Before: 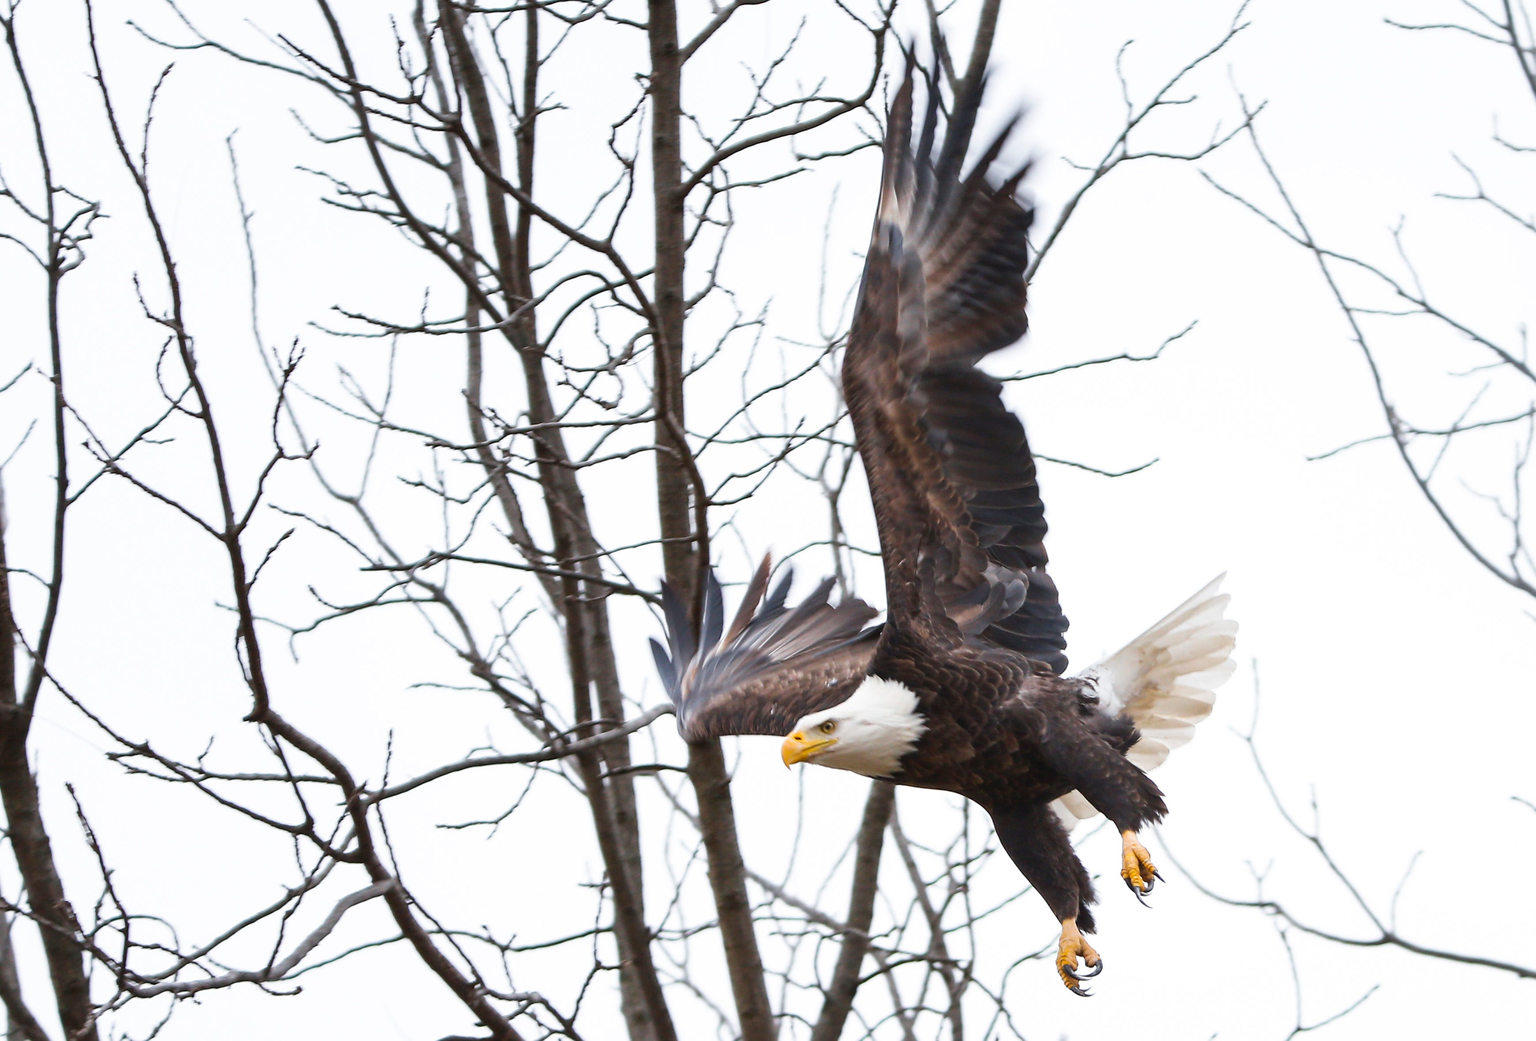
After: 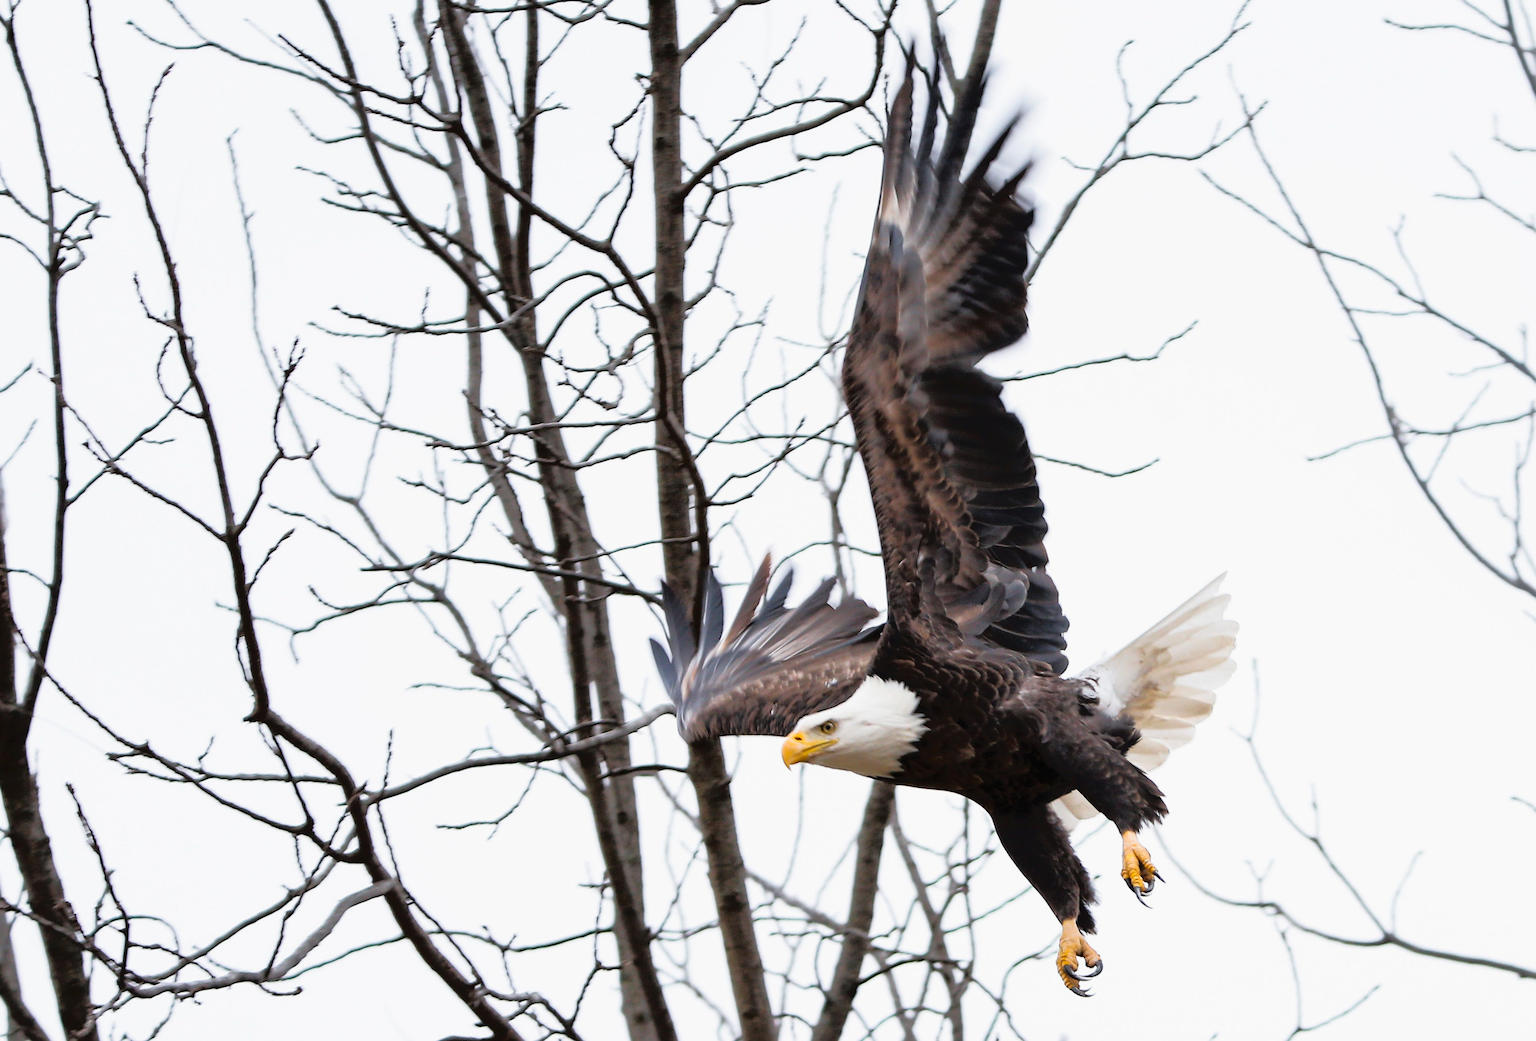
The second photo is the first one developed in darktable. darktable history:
tone equalizer: -8 EV -1.84 EV, -7 EV -1.2 EV, -6 EV -1.65 EV, edges refinement/feathering 500, mask exposure compensation -1.57 EV, preserve details no
